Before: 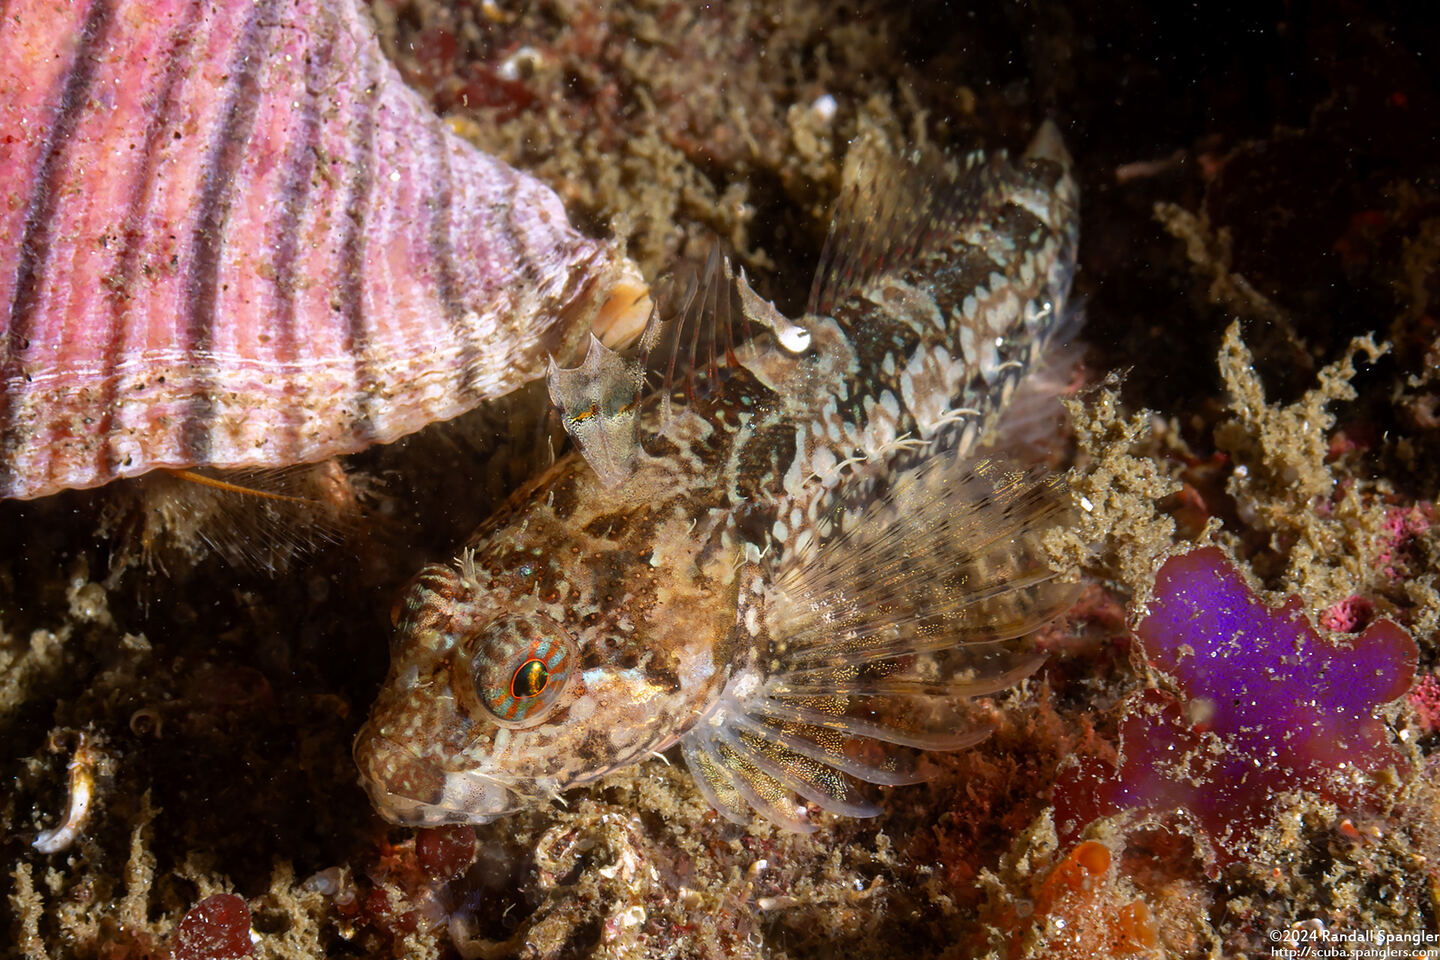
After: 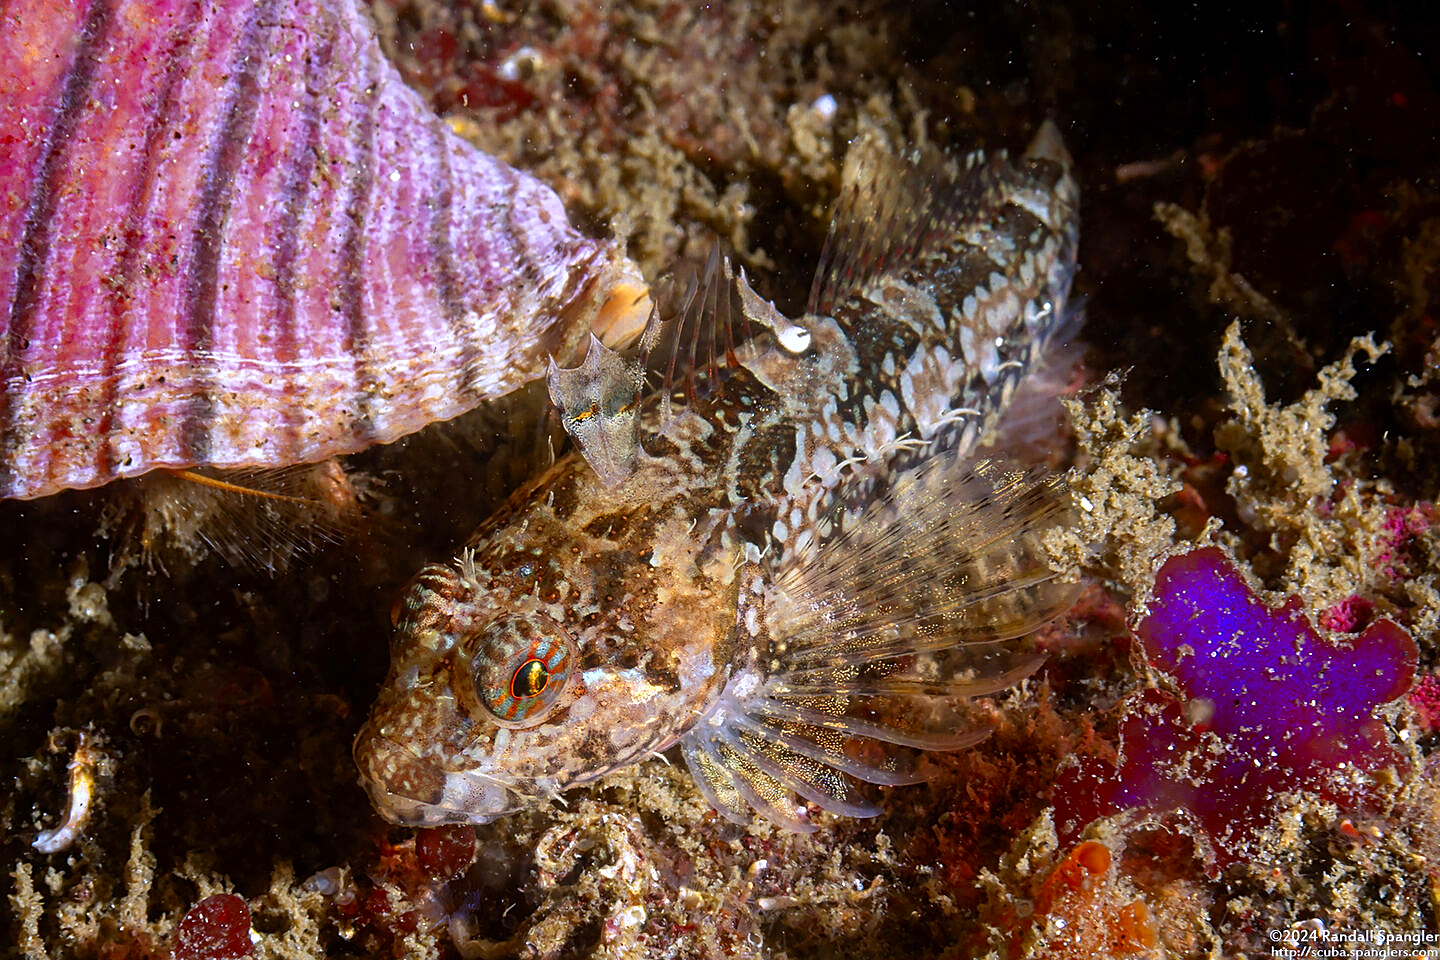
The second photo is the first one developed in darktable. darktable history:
white balance: red 0.967, blue 1.119, emerald 0.756
sharpen: on, module defaults
color zones: curves: ch0 [(0.004, 0.305) (0.261, 0.623) (0.389, 0.399) (0.708, 0.571) (0.947, 0.34)]; ch1 [(0.025, 0.645) (0.229, 0.584) (0.326, 0.551) (0.484, 0.262) (0.757, 0.643)]
